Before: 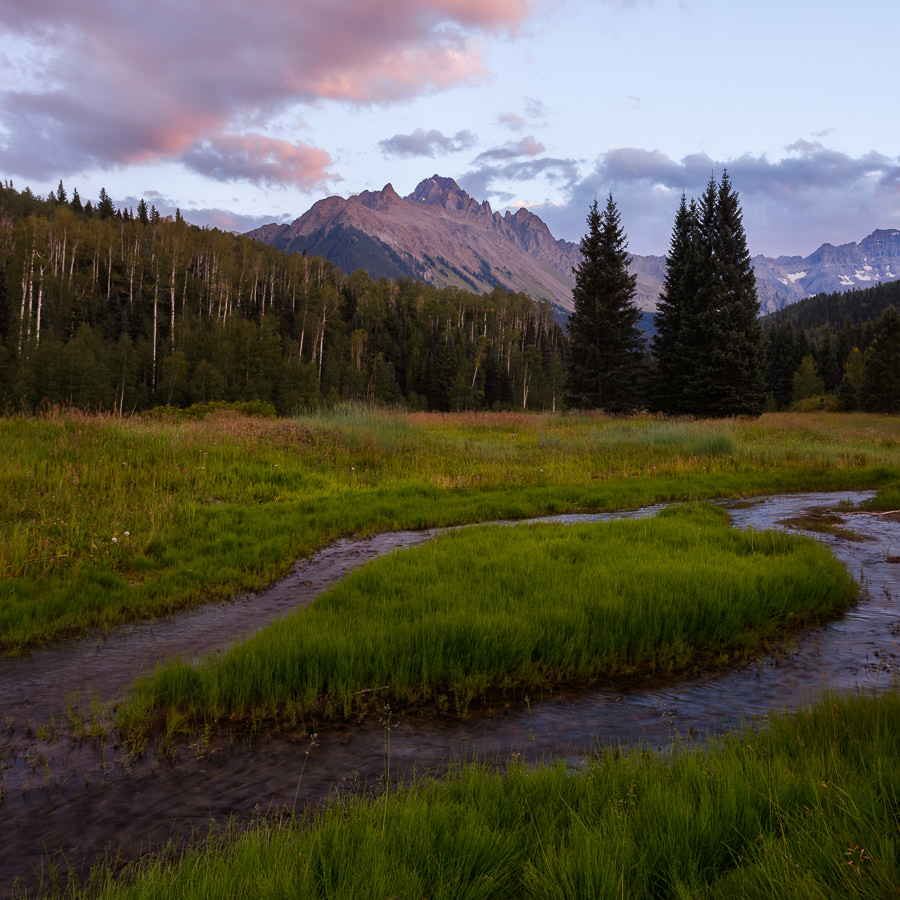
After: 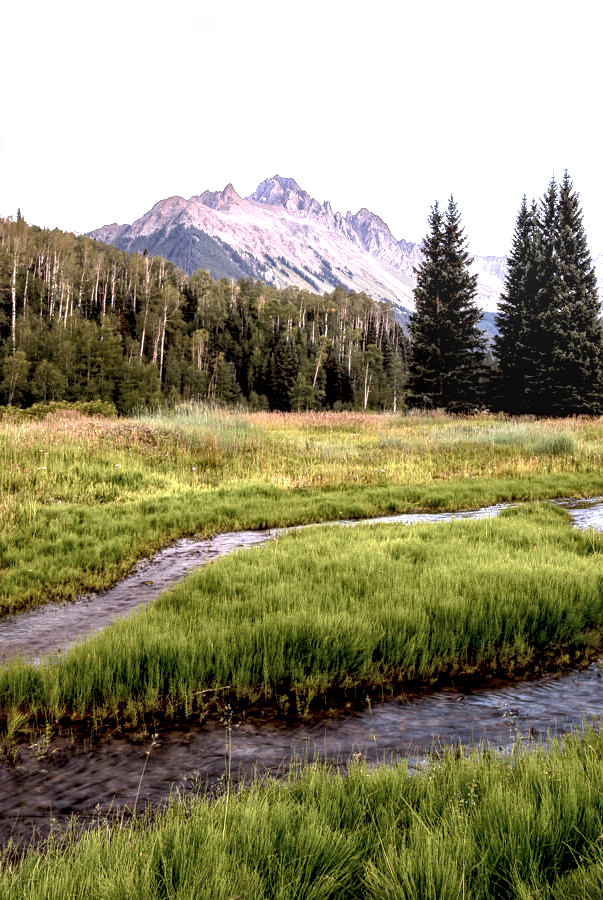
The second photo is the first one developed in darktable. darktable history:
crop and rotate: left 17.679%, right 15.299%
local contrast: highlights 59%, detail 146%
color calibration: illuminant same as pipeline (D50), adaptation none (bypass), x 0.332, y 0.334, temperature 5013.03 K
color correction: highlights b* -0.056, saturation 0.609
exposure: black level correction 0.005, exposure 2.086 EV, compensate highlight preservation false
